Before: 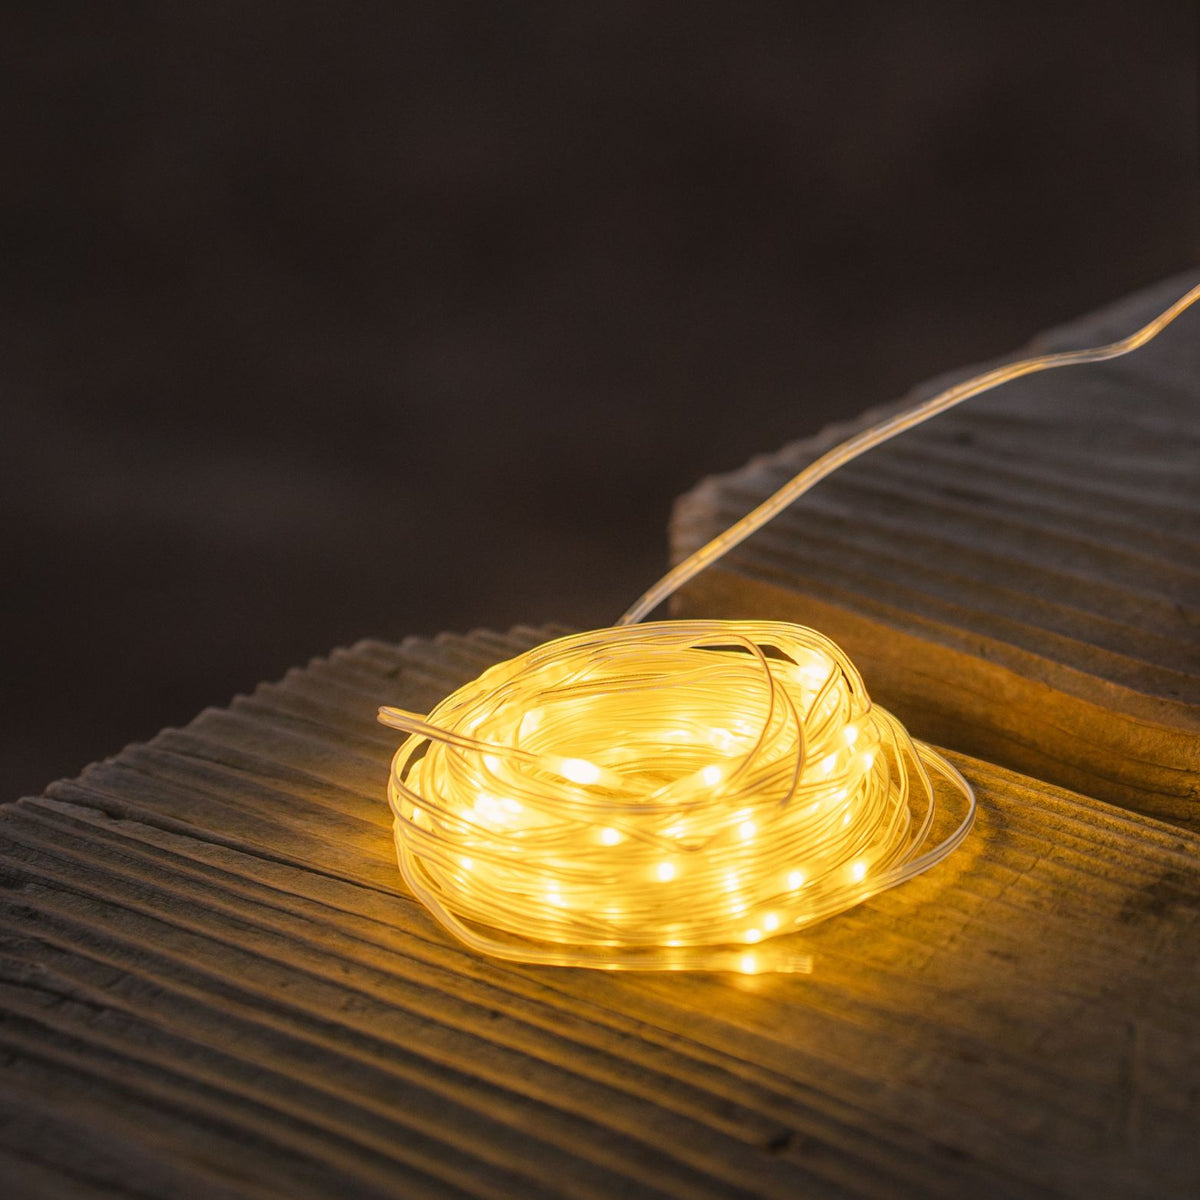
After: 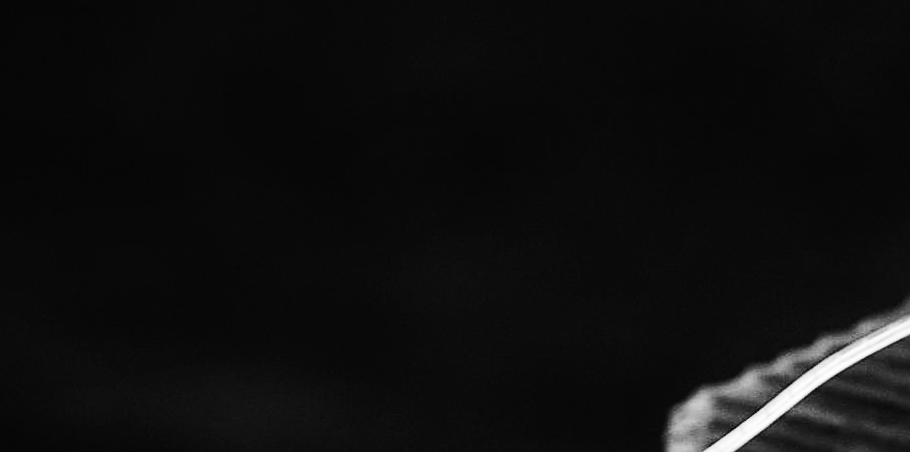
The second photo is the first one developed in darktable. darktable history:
base curve: curves: ch0 [(0, 0.003) (0.001, 0.002) (0.006, 0.004) (0.02, 0.022) (0.048, 0.086) (0.094, 0.234) (0.162, 0.431) (0.258, 0.629) (0.385, 0.8) (0.548, 0.918) (0.751, 0.988) (1, 1)], preserve colors none
crop: left 0.577%, top 7.638%, right 23.553%, bottom 54.679%
color calibration: output gray [0.18, 0.41, 0.41, 0], gray › normalize channels true, illuminant custom, x 0.389, y 0.387, temperature 3825.53 K, gamut compression 0.016
tone curve: curves: ch0 [(0, 0) (0.126, 0.061) (0.338, 0.285) (0.494, 0.518) (0.703, 0.762) (1, 1)]; ch1 [(0, 0) (0.364, 0.322) (0.443, 0.441) (0.5, 0.501) (0.55, 0.578) (1, 1)]; ch2 [(0, 0) (0.44, 0.424) (0.501, 0.499) (0.557, 0.564) (0.613, 0.682) (0.707, 0.746) (1, 1)], preserve colors none
tone equalizer: -8 EV -0.767 EV, -7 EV -0.712 EV, -6 EV -0.616 EV, -5 EV -0.368 EV, -3 EV 0.373 EV, -2 EV 0.6 EV, -1 EV 0.699 EV, +0 EV 0.755 EV, edges refinement/feathering 500, mask exposure compensation -1.57 EV, preserve details no
color zones: curves: ch0 [(0.018, 0.548) (0.224, 0.64) (0.425, 0.447) (0.675, 0.575) (0.732, 0.579)]; ch1 [(0.066, 0.487) (0.25, 0.5) (0.404, 0.43) (0.75, 0.421) (0.956, 0.421)]; ch2 [(0.044, 0.561) (0.215, 0.465) (0.399, 0.544) (0.465, 0.548) (0.614, 0.447) (0.724, 0.43) (0.882, 0.623) (0.956, 0.632)], mix -136.74%
vignetting: fall-off start 98.84%, fall-off radius 99.72%, width/height ratio 1.426
sharpen: on, module defaults
